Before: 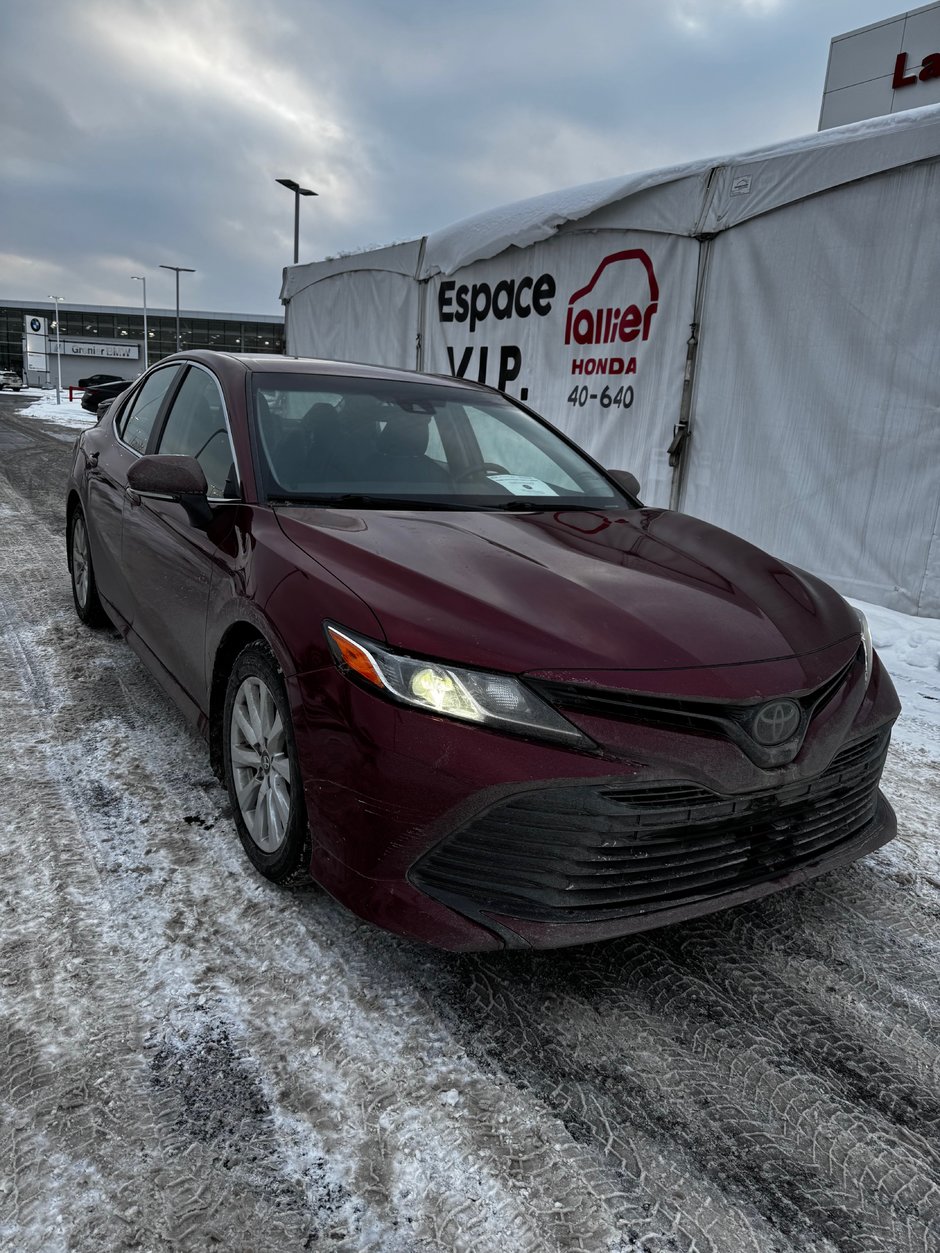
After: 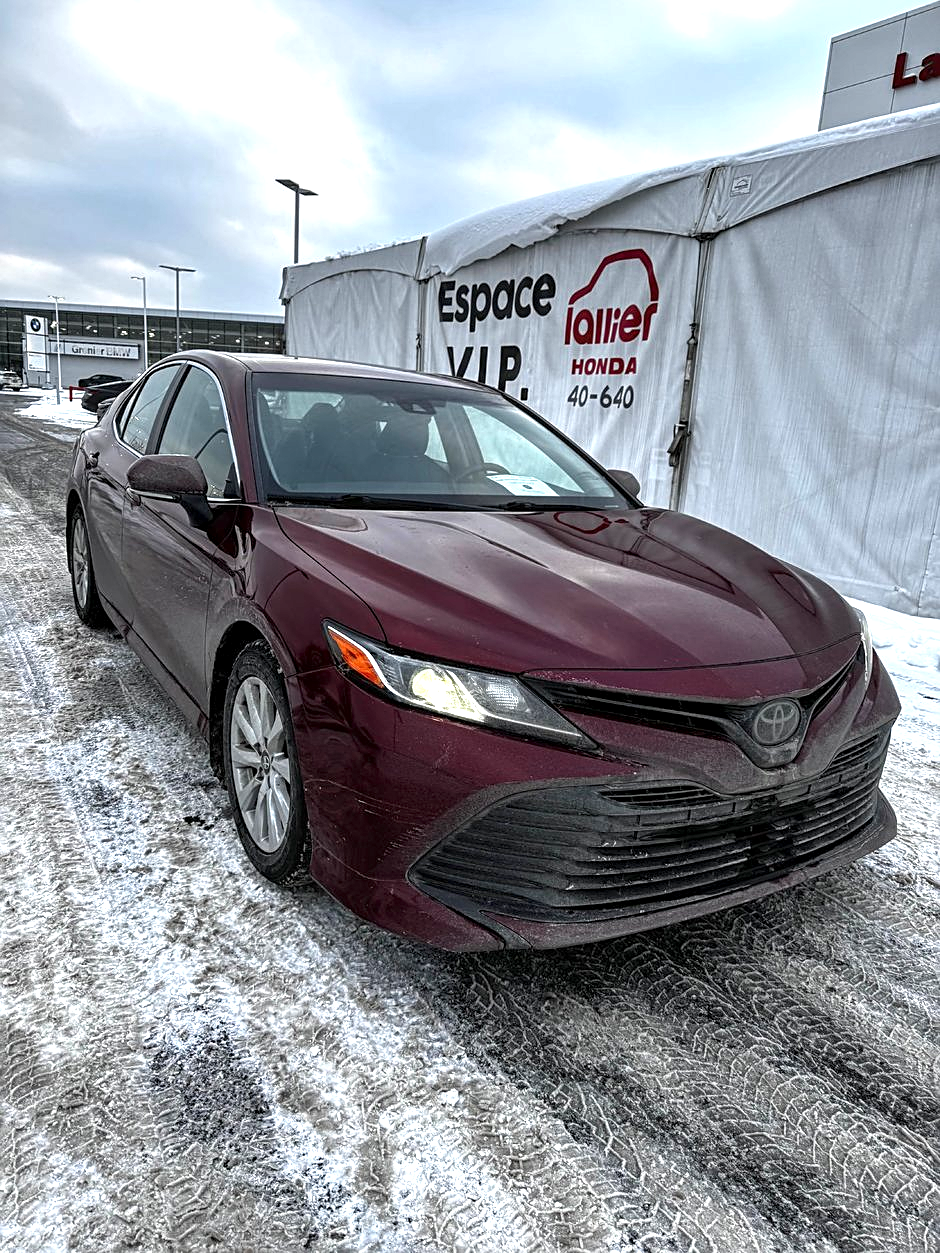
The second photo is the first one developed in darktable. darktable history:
sharpen: on, module defaults
local contrast: on, module defaults
exposure: exposure 1.137 EV, compensate highlight preservation false
